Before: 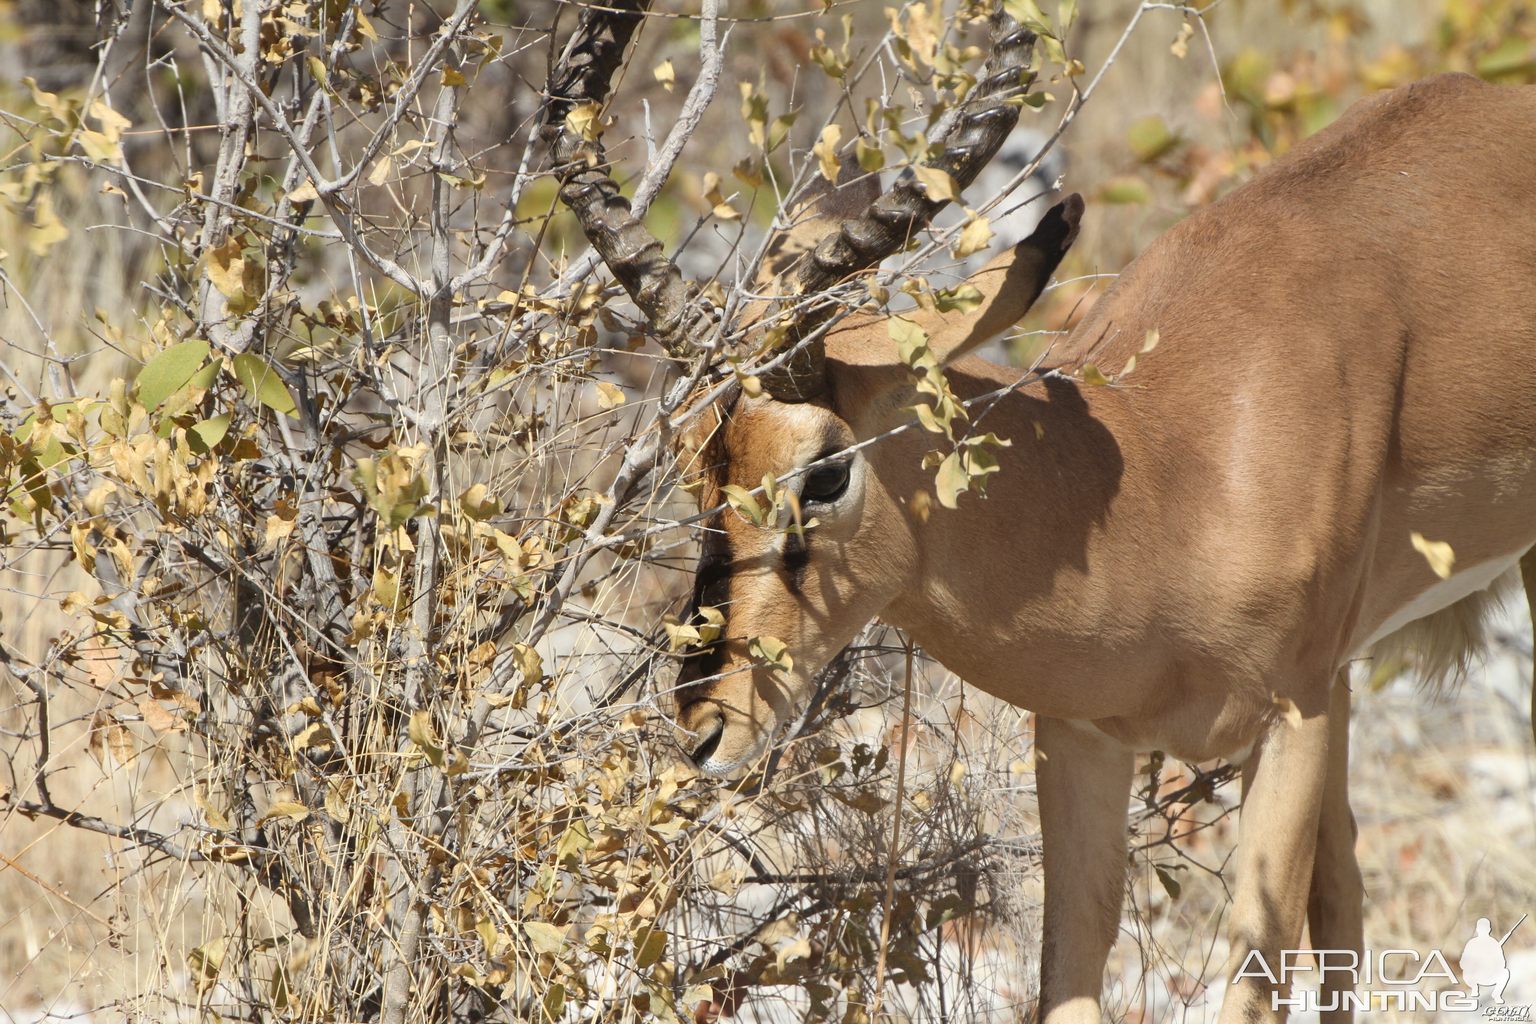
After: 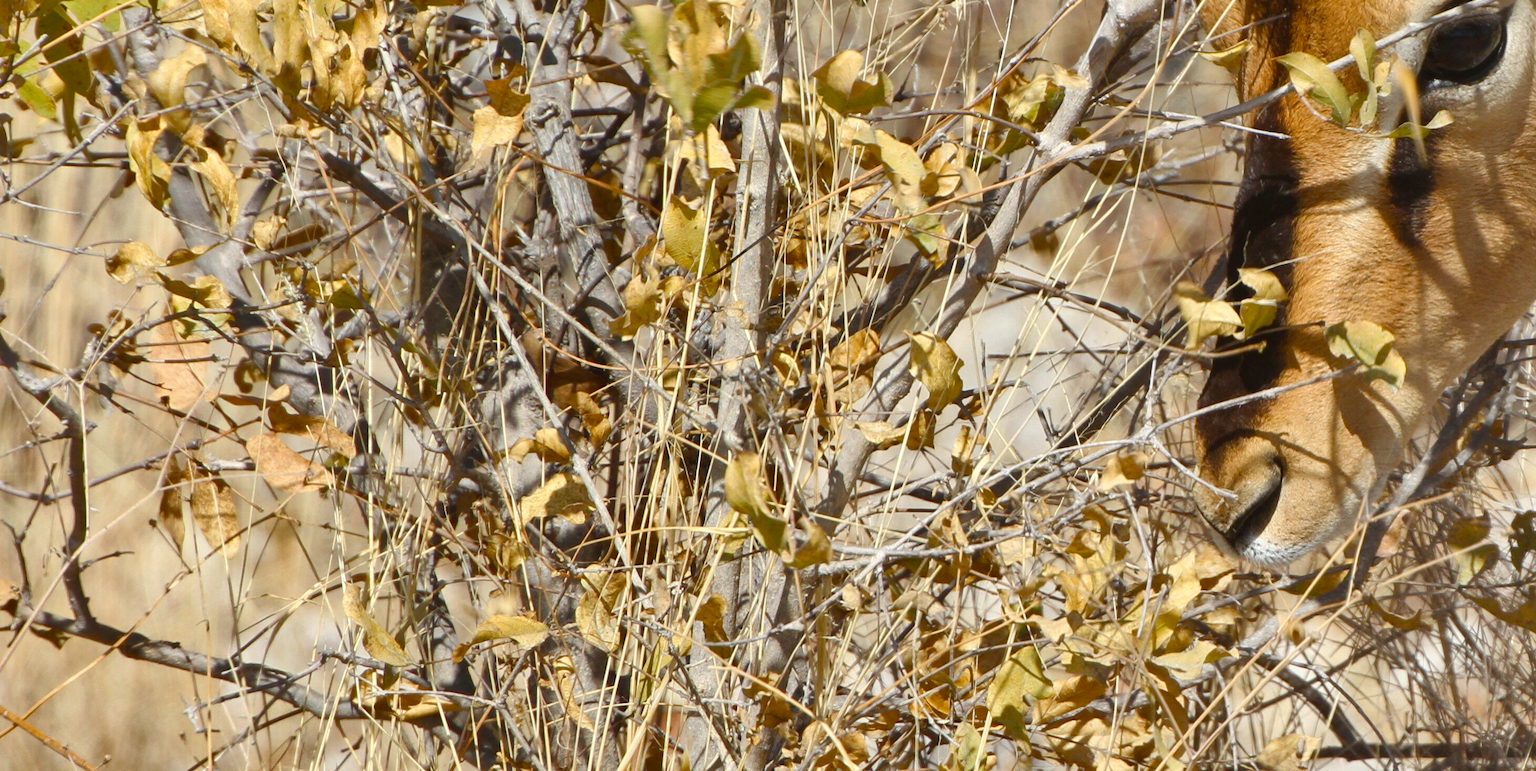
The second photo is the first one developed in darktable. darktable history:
crop: top 44.495%, right 43.564%, bottom 12.984%
color balance rgb: linear chroma grading › shadows 31.837%, linear chroma grading › global chroma -2.23%, linear chroma grading › mid-tones 4.176%, perceptual saturation grading › global saturation 17.155%, perceptual brilliance grading › global brilliance 2.824%, global vibrance 5.059%
shadows and highlights: shadows 43.42, white point adjustment -1.44, soften with gaussian
